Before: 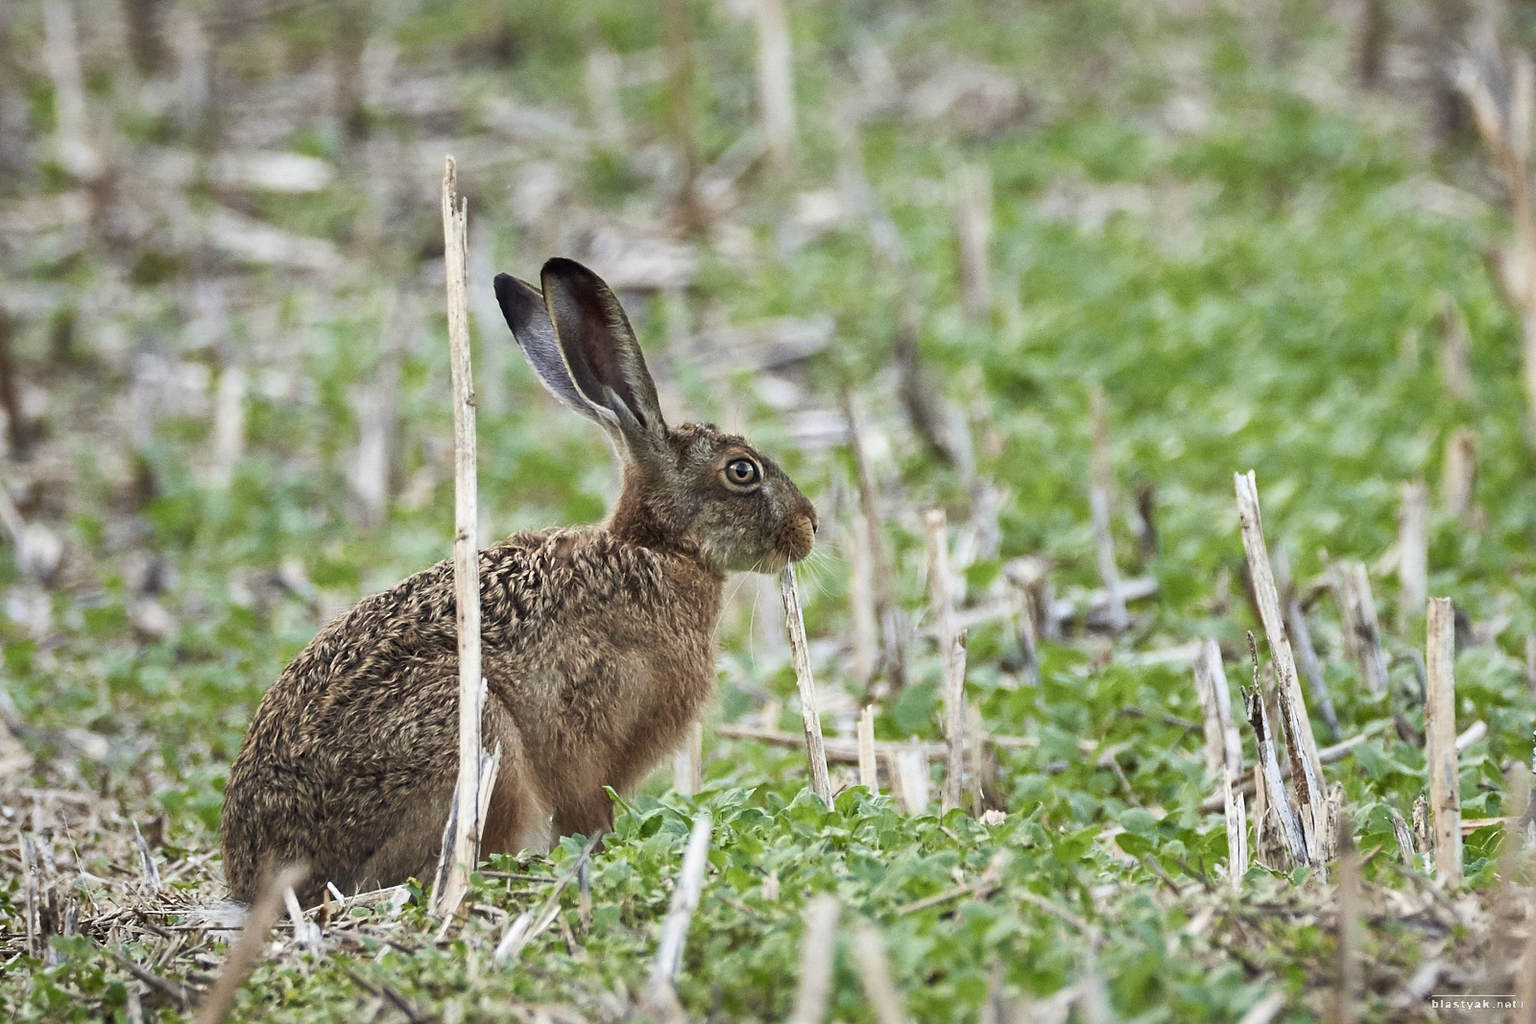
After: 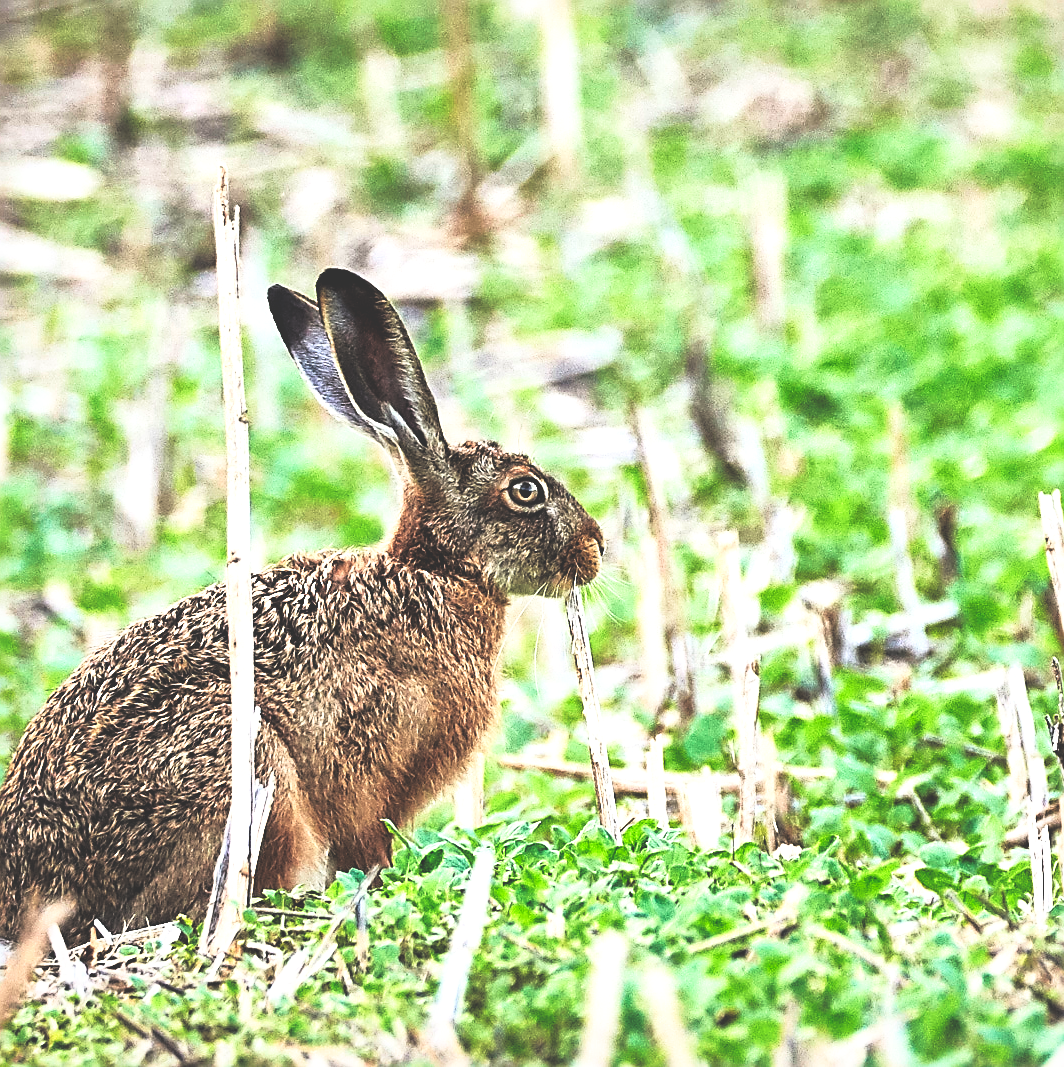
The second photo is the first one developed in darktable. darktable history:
sharpen: amount 0.91
crop and rotate: left 15.488%, right 17.971%
local contrast: mode bilateral grid, contrast 19, coarseness 99, detail 150%, midtone range 0.2
tone curve: curves: ch0 [(0, 0.023) (0.087, 0.065) (0.184, 0.168) (0.45, 0.54) (0.57, 0.683) (0.706, 0.841) (0.877, 0.948) (1, 0.984)]; ch1 [(0, 0) (0.388, 0.369) (0.447, 0.447) (0.505, 0.5) (0.534, 0.535) (0.563, 0.563) (0.579, 0.59) (0.644, 0.663) (1, 1)]; ch2 [(0, 0) (0.301, 0.259) (0.385, 0.395) (0.492, 0.496) (0.518, 0.537) (0.583, 0.605) (0.673, 0.667) (1, 1)], color space Lab, linked channels
levels: levels [0.016, 0.5, 0.996]
base curve: curves: ch0 [(0, 0.036) (0.007, 0.037) (0.604, 0.887) (1, 1)], preserve colors none
